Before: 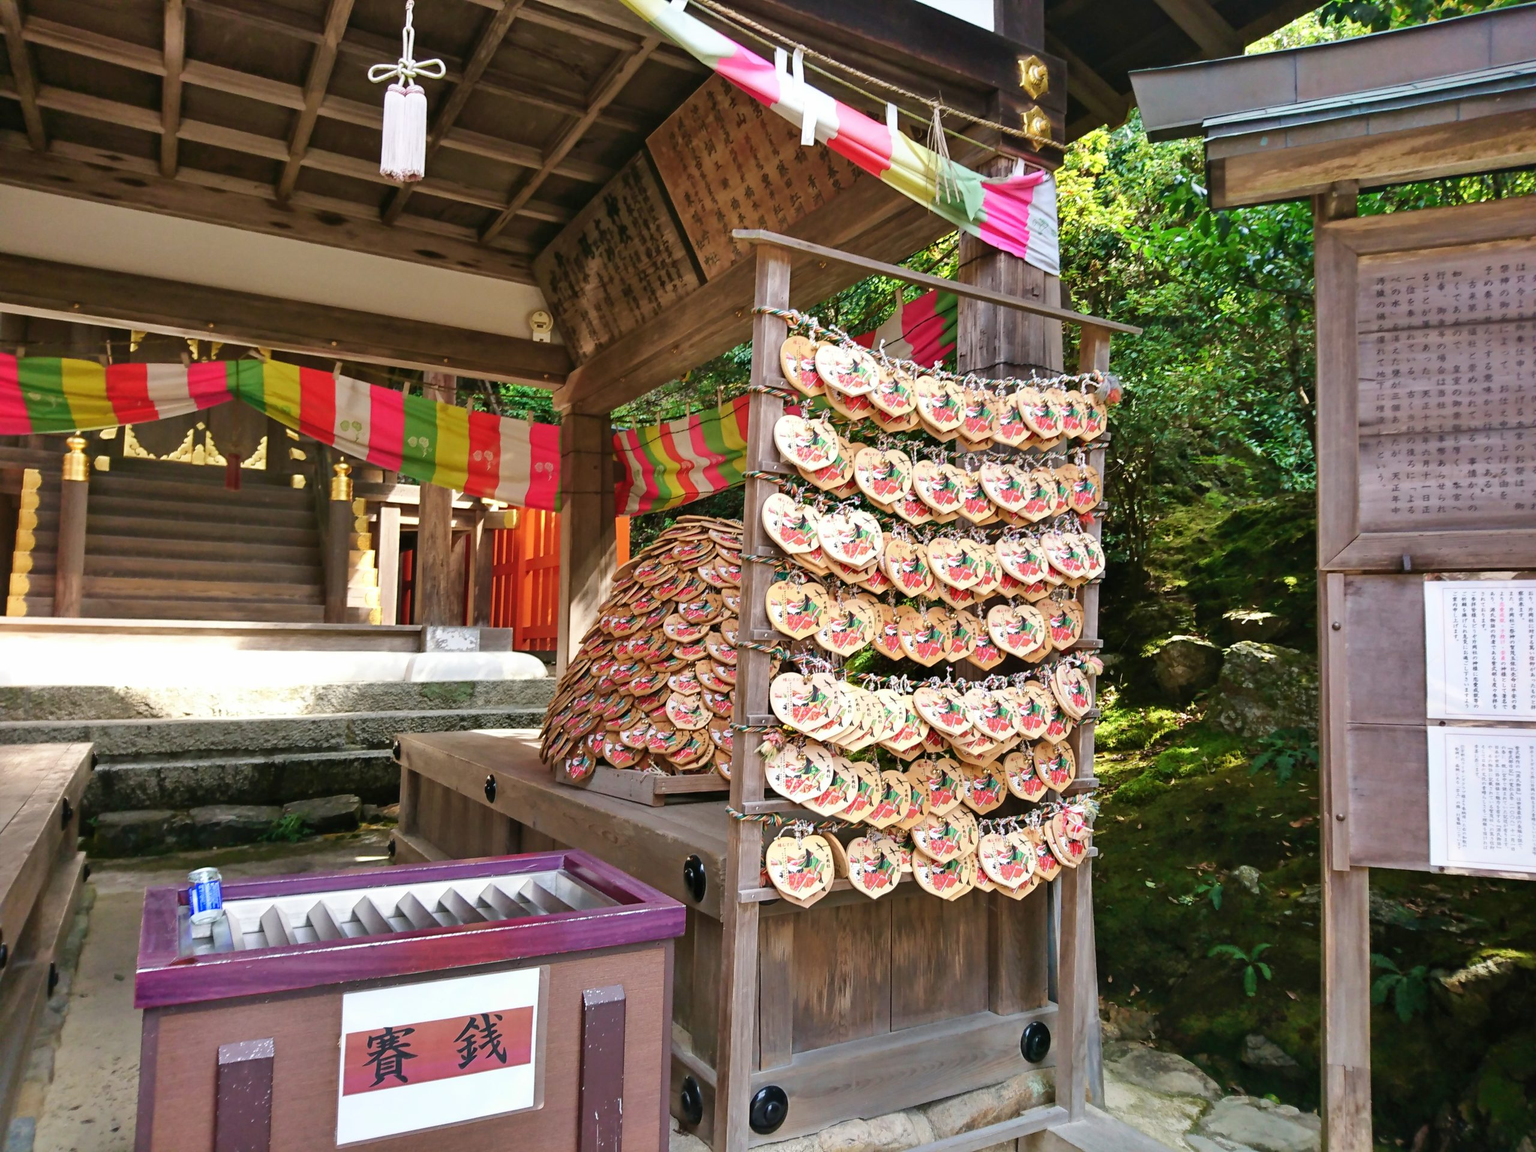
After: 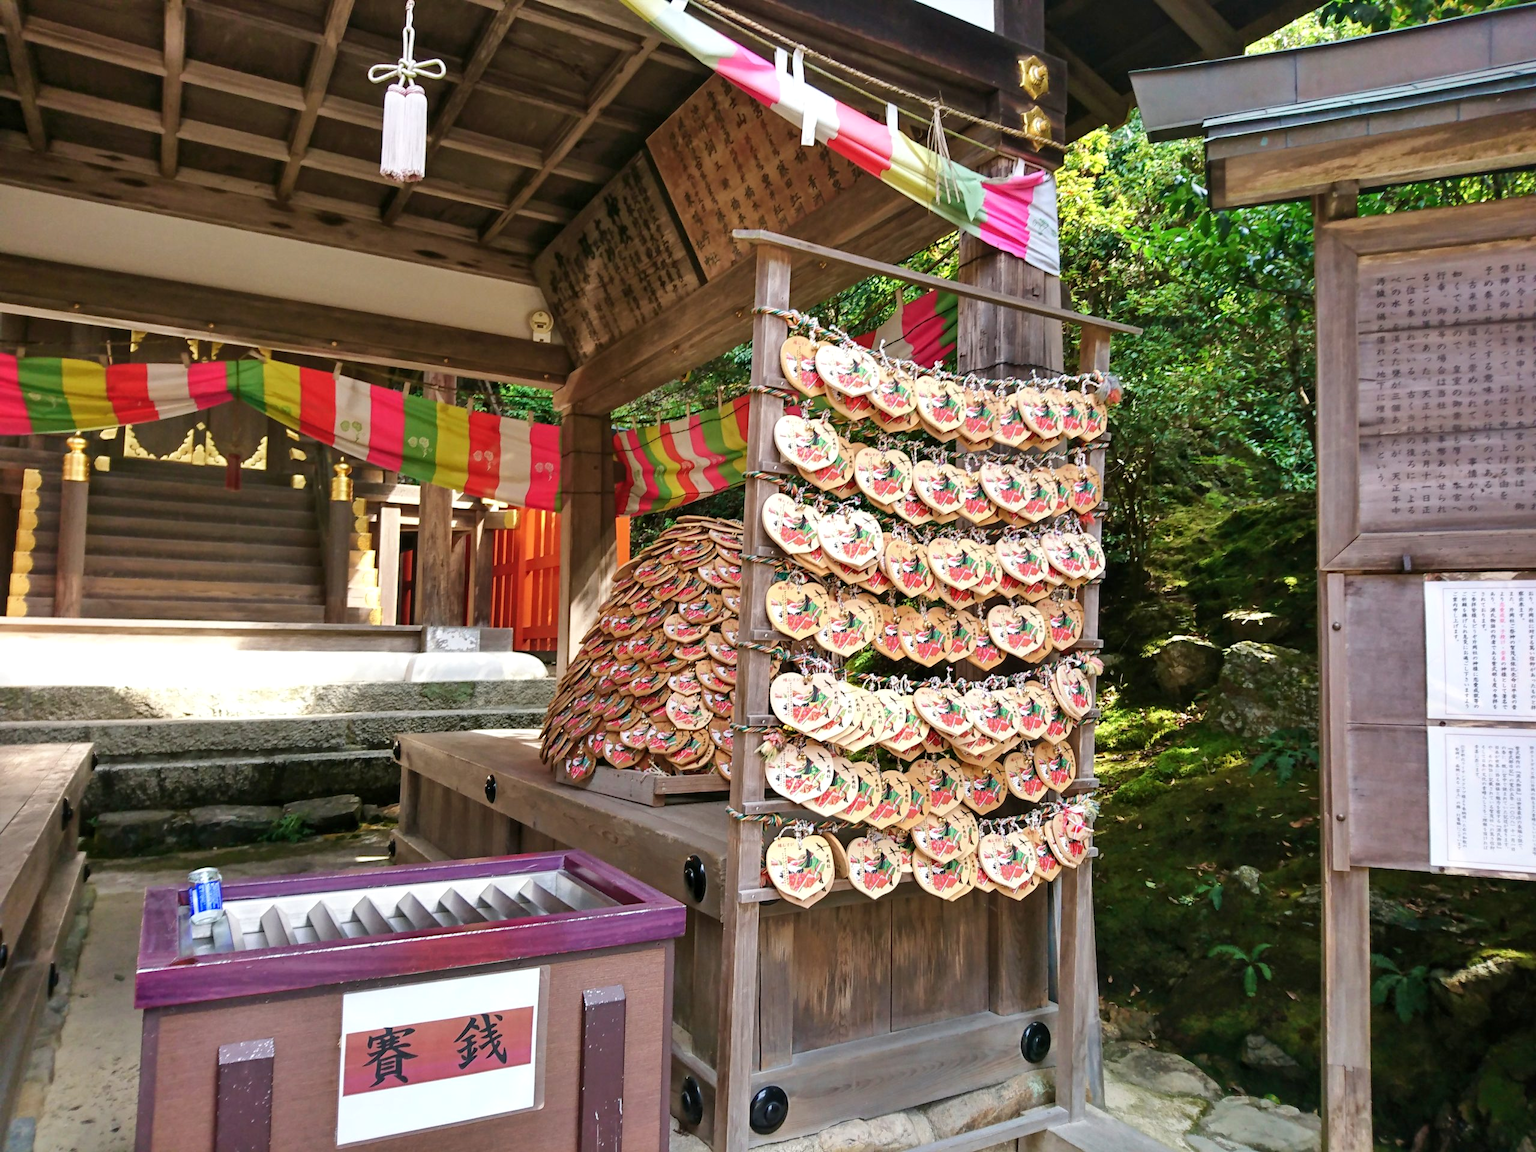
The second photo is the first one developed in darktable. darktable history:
local contrast: highlights 103%, shadows 98%, detail 120%, midtone range 0.2
